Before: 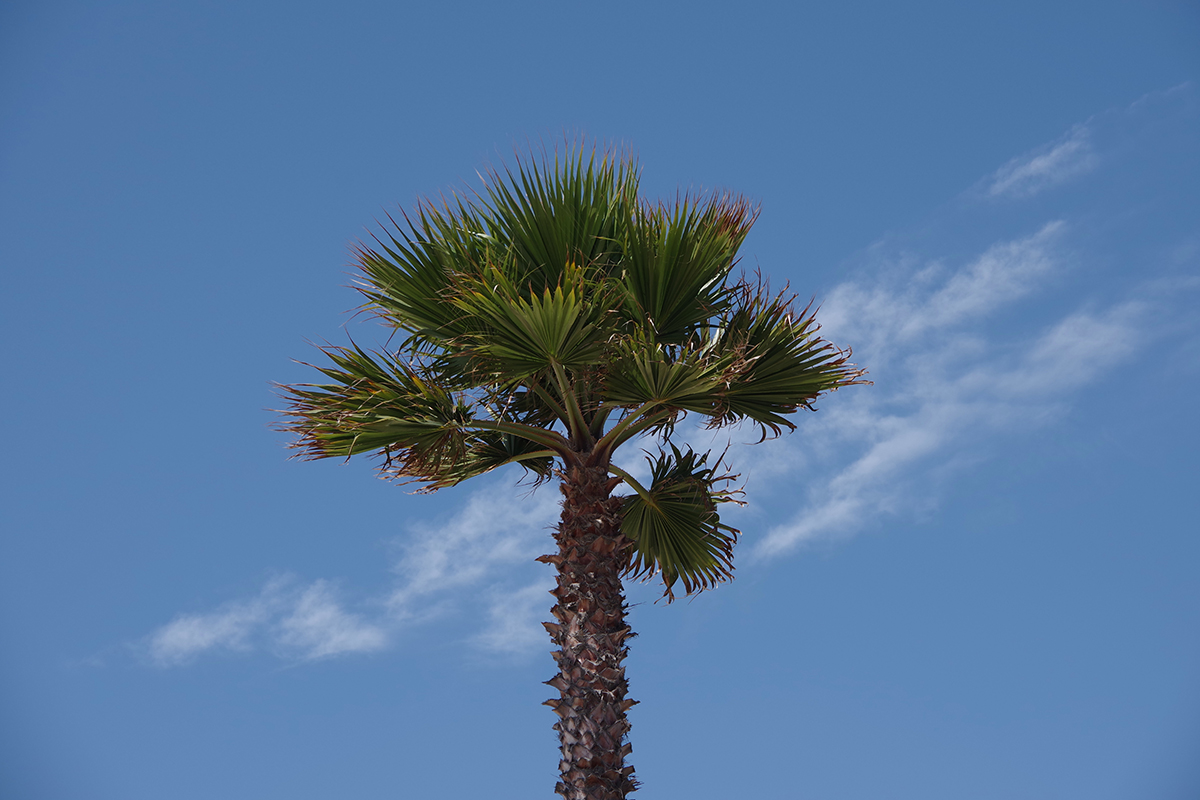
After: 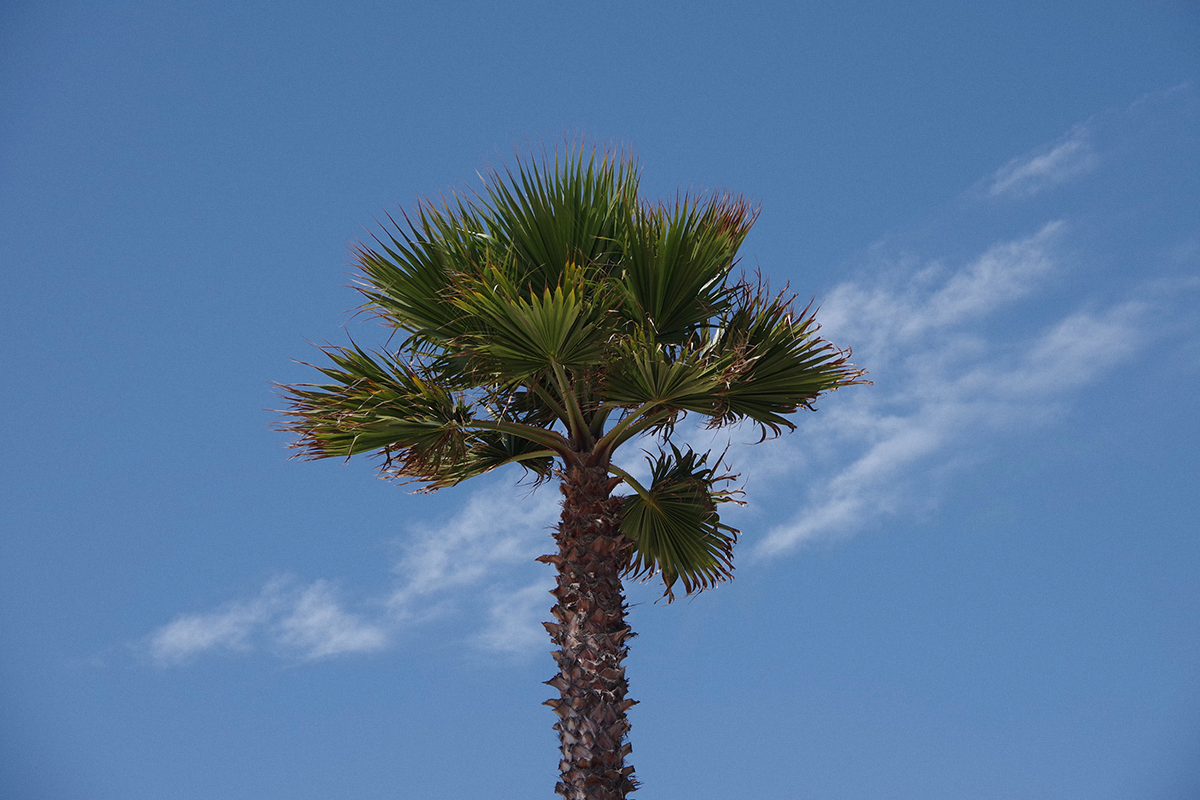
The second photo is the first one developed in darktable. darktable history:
grain: coarseness 14.57 ISO, strength 8.8%
tone equalizer: on, module defaults
